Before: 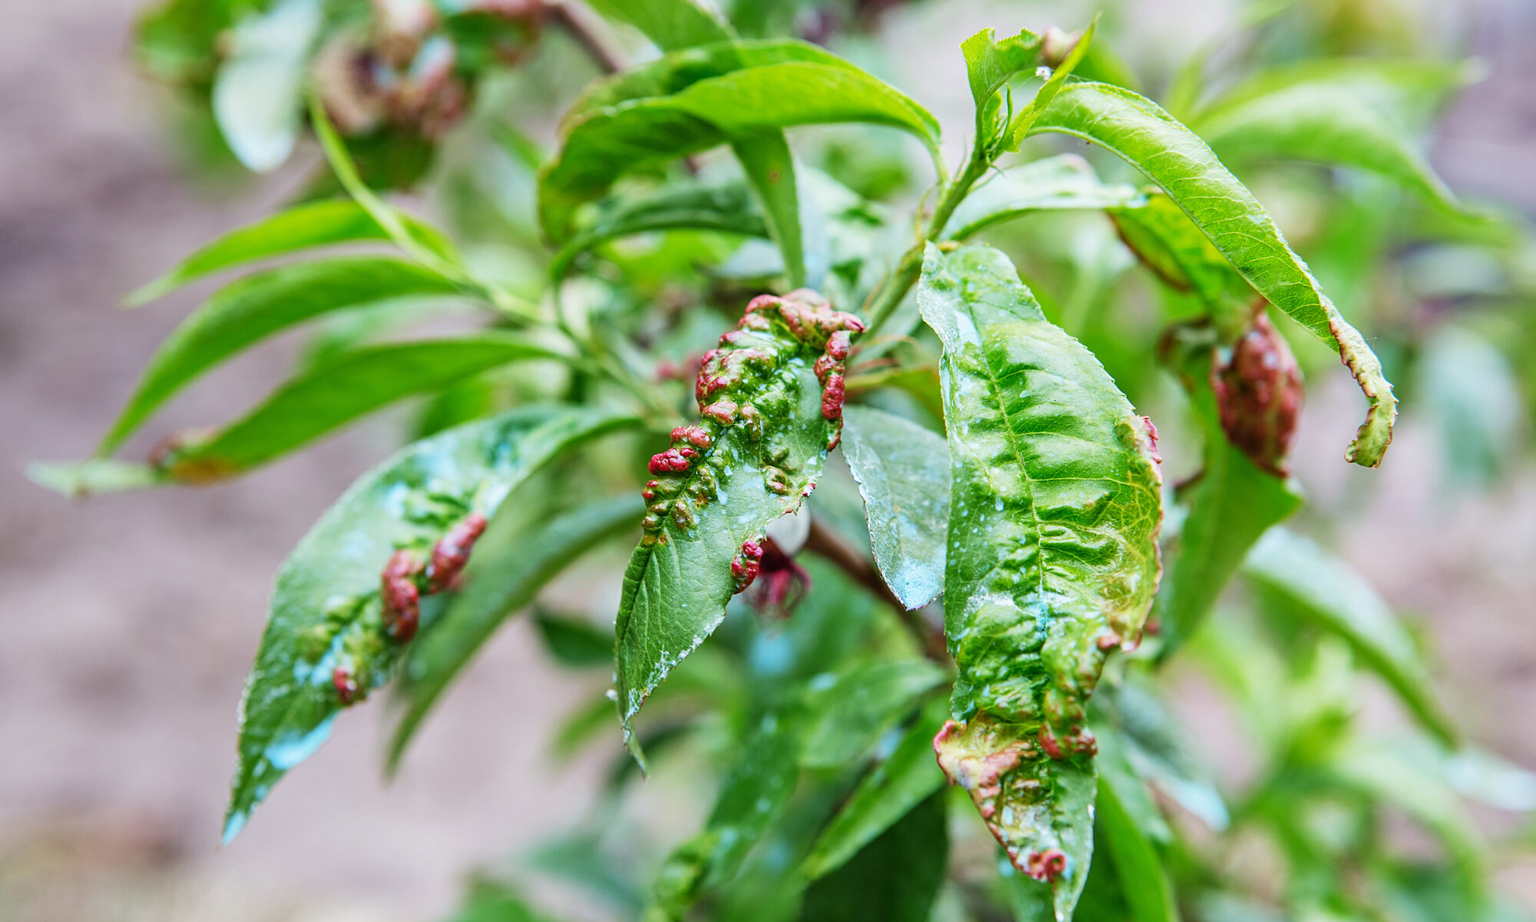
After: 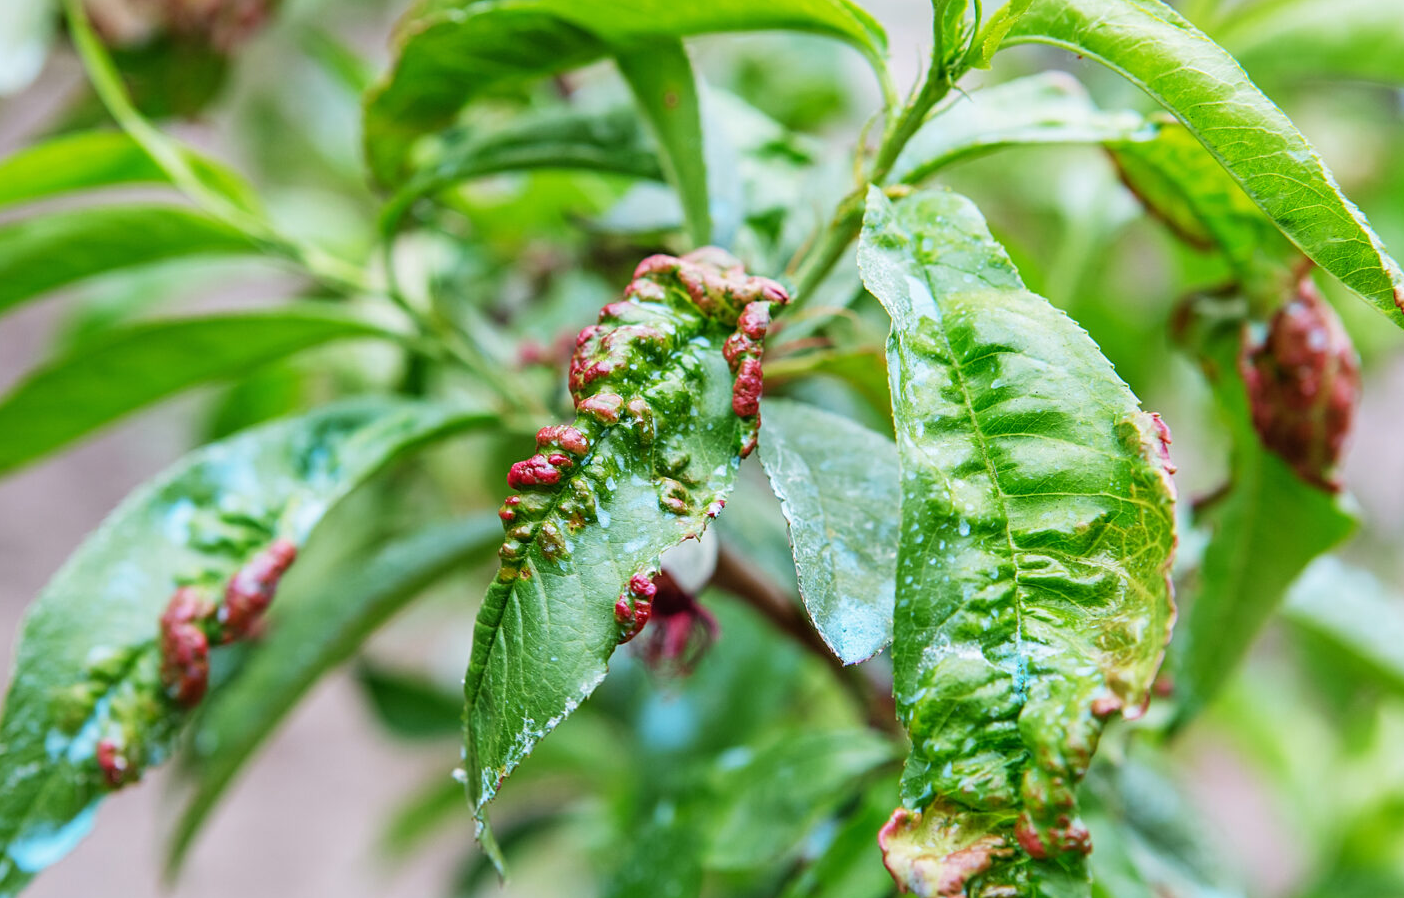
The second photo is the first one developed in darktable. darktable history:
crop and rotate: left 16.873%, top 10.775%, right 12.916%, bottom 14.379%
